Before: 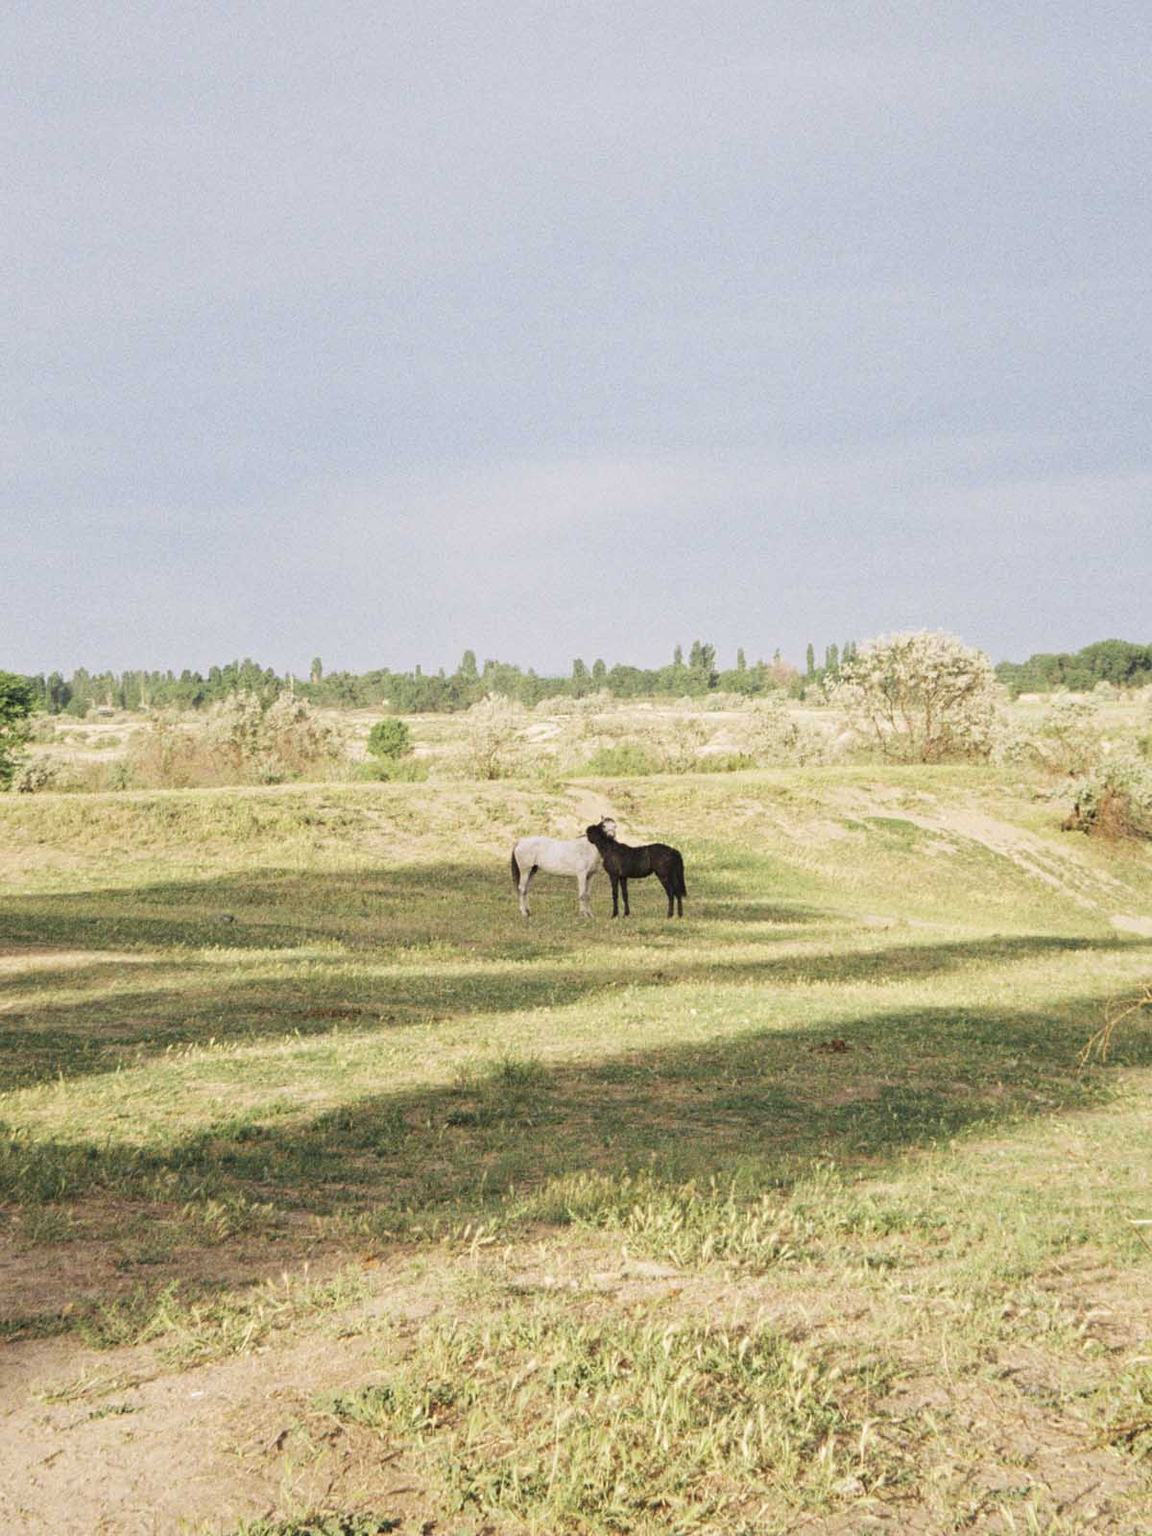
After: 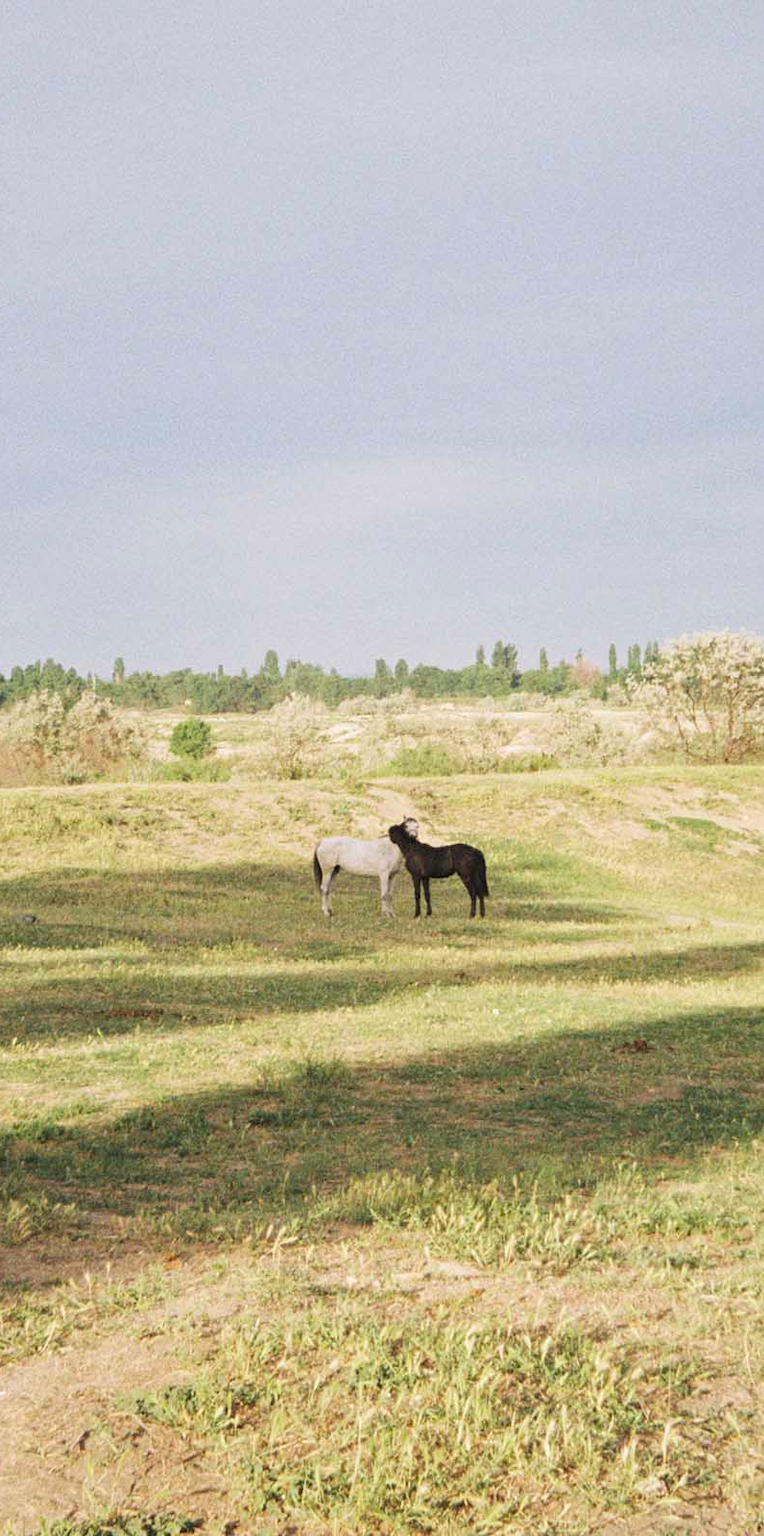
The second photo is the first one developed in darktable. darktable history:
crop: left 17.222%, right 16.44%
